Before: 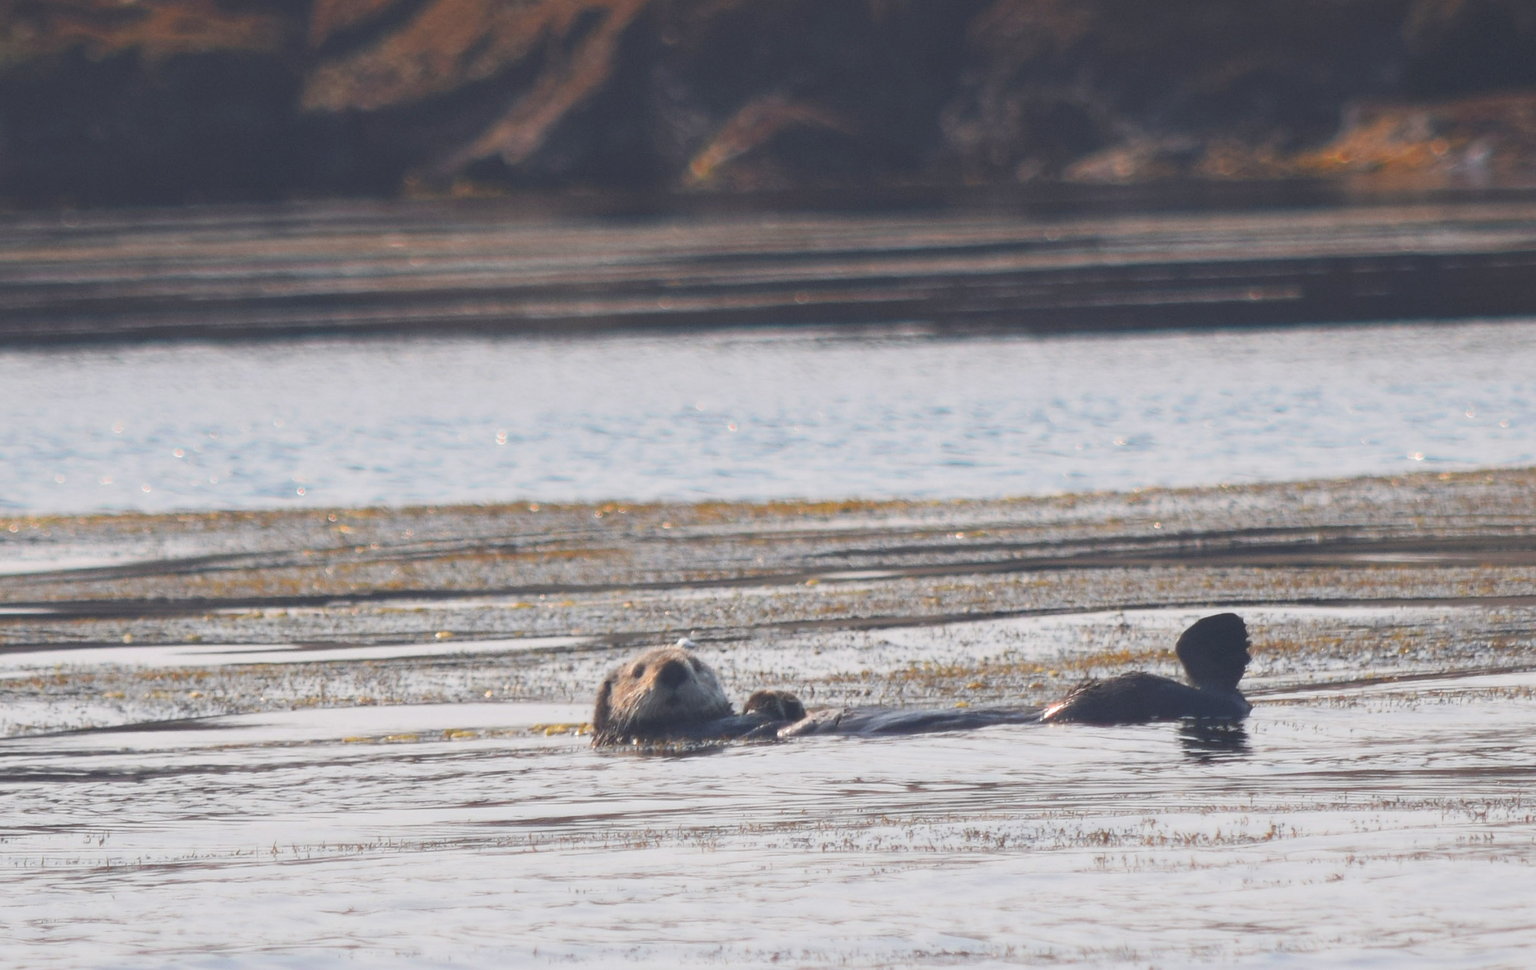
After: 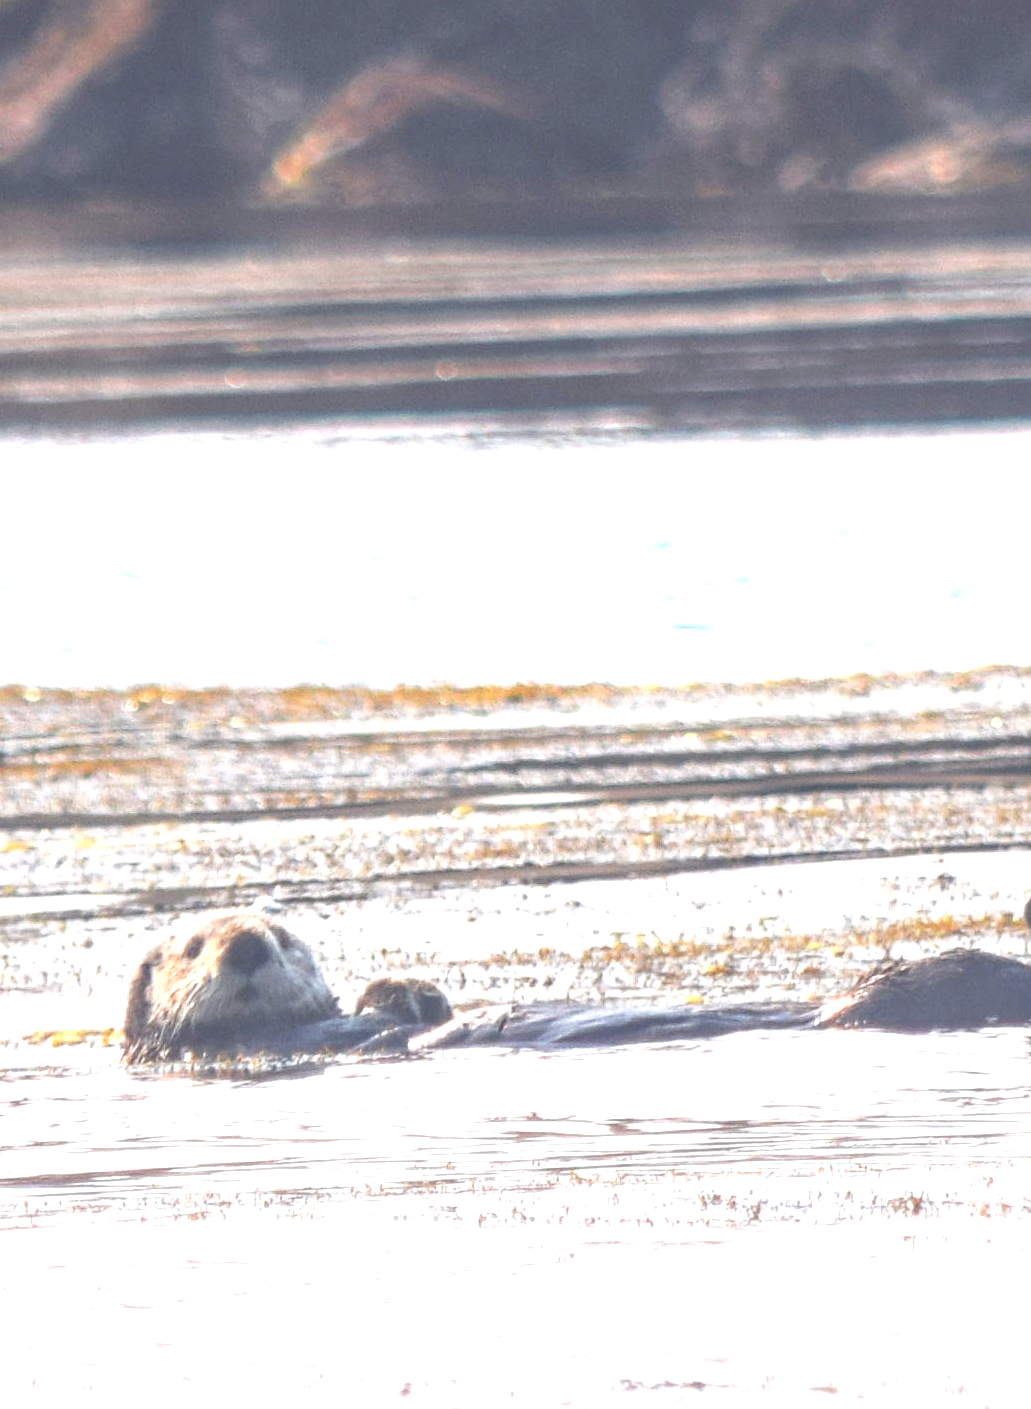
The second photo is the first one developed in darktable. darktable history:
crop: left 33.452%, top 6.025%, right 23.155%
exposure: black level correction 0, exposure 1.3 EV, compensate exposure bias true, compensate highlight preservation false
local contrast: highlights 0%, shadows 0%, detail 133%
